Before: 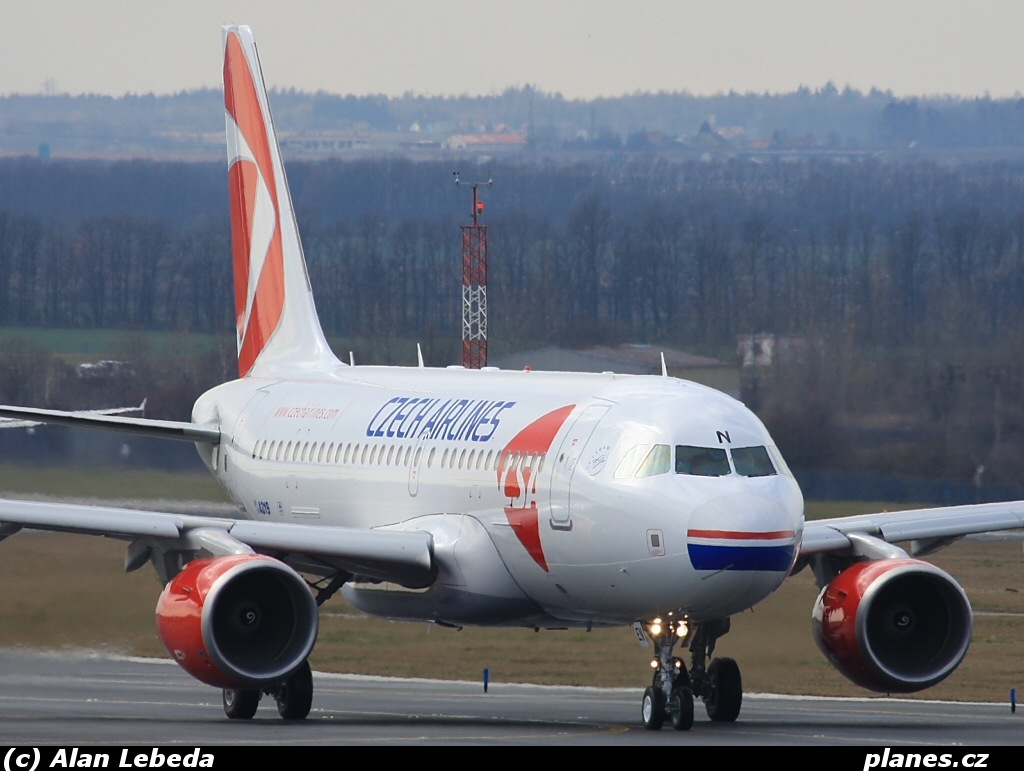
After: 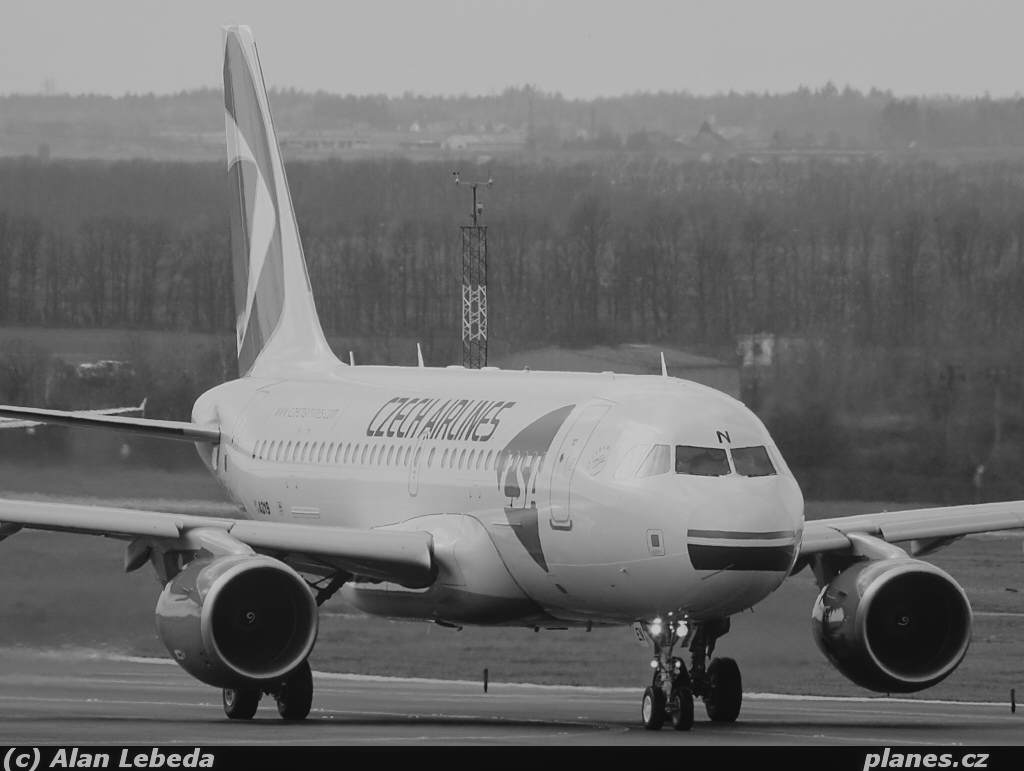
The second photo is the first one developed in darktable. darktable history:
local contrast: highlights 48%, shadows 0%, detail 100%
monochrome: a 2.21, b -1.33, size 2.2
filmic rgb: black relative exposure -7.65 EV, white relative exposure 4.56 EV, hardness 3.61
